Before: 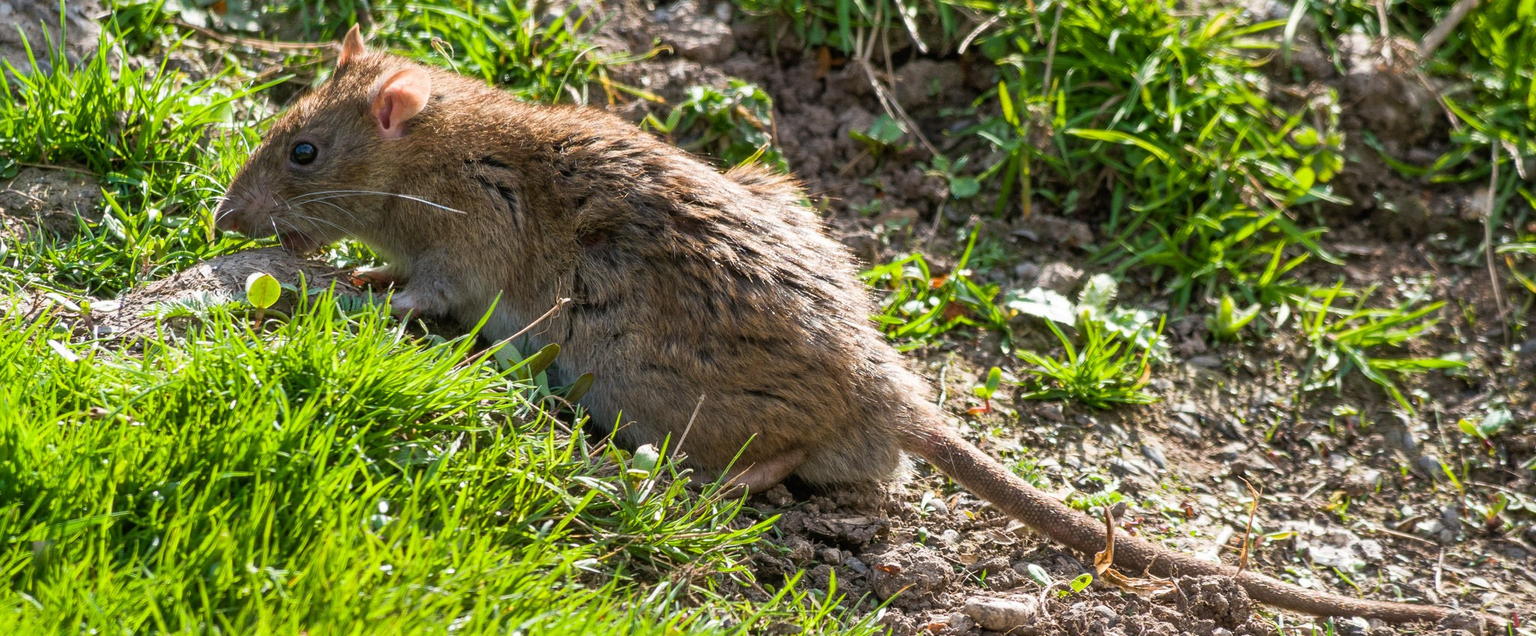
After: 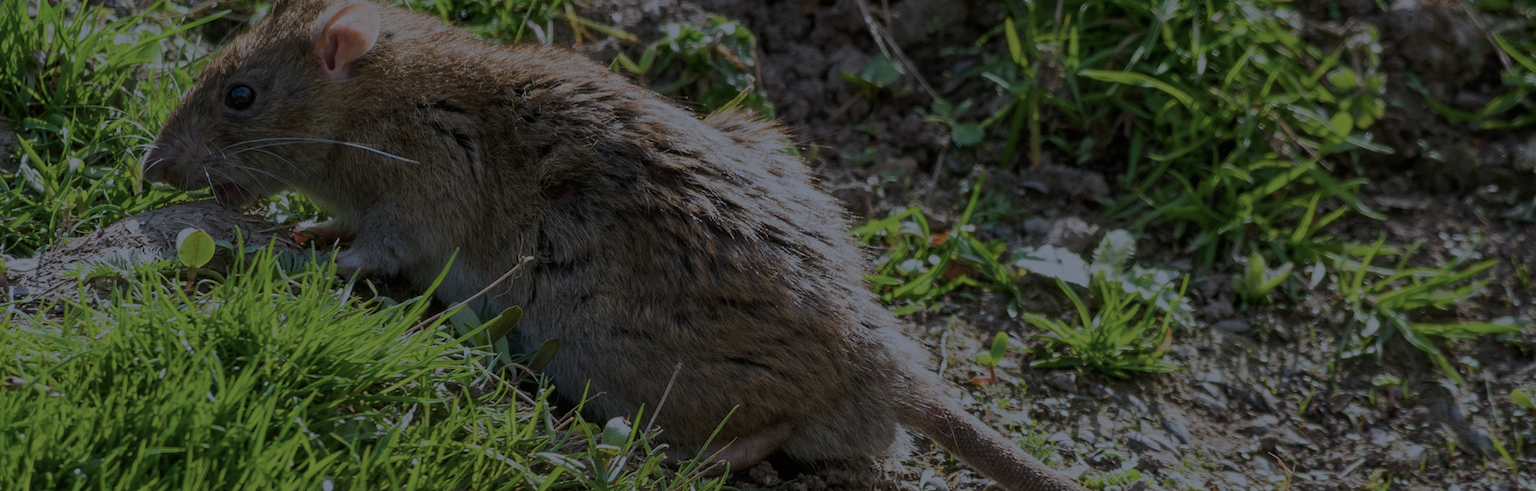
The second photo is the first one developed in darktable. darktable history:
color balance rgb: perceptual brilliance grading › global brilliance -48.39%
white balance: red 0.926, green 1.003, blue 1.133
crop: left 5.596%, top 10.314%, right 3.534%, bottom 19.395%
